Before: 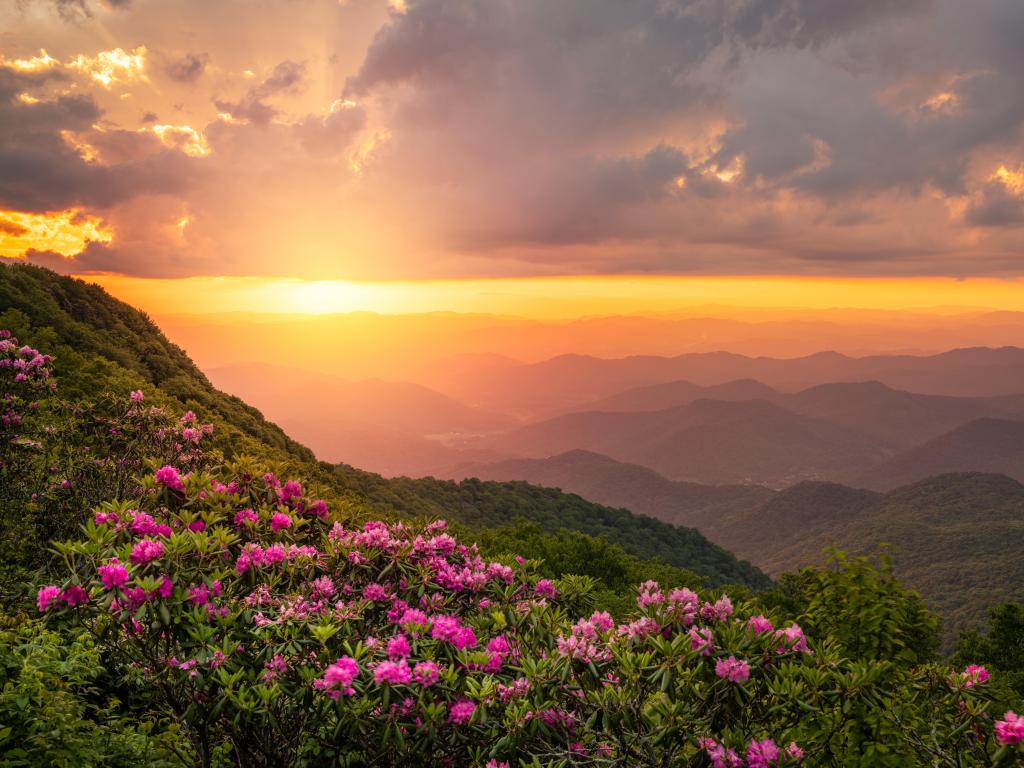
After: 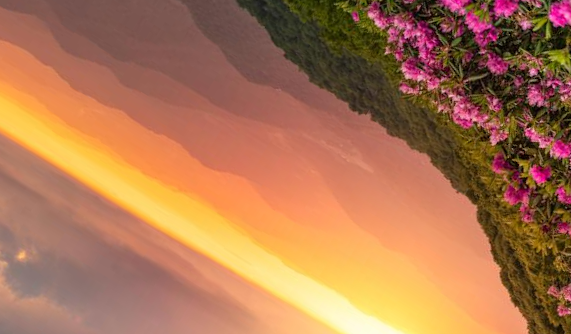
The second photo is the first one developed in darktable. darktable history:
crop and rotate: angle 148.62°, left 9.095%, top 15.593%, right 4.577%, bottom 17.075%
exposure: compensate highlight preservation false
